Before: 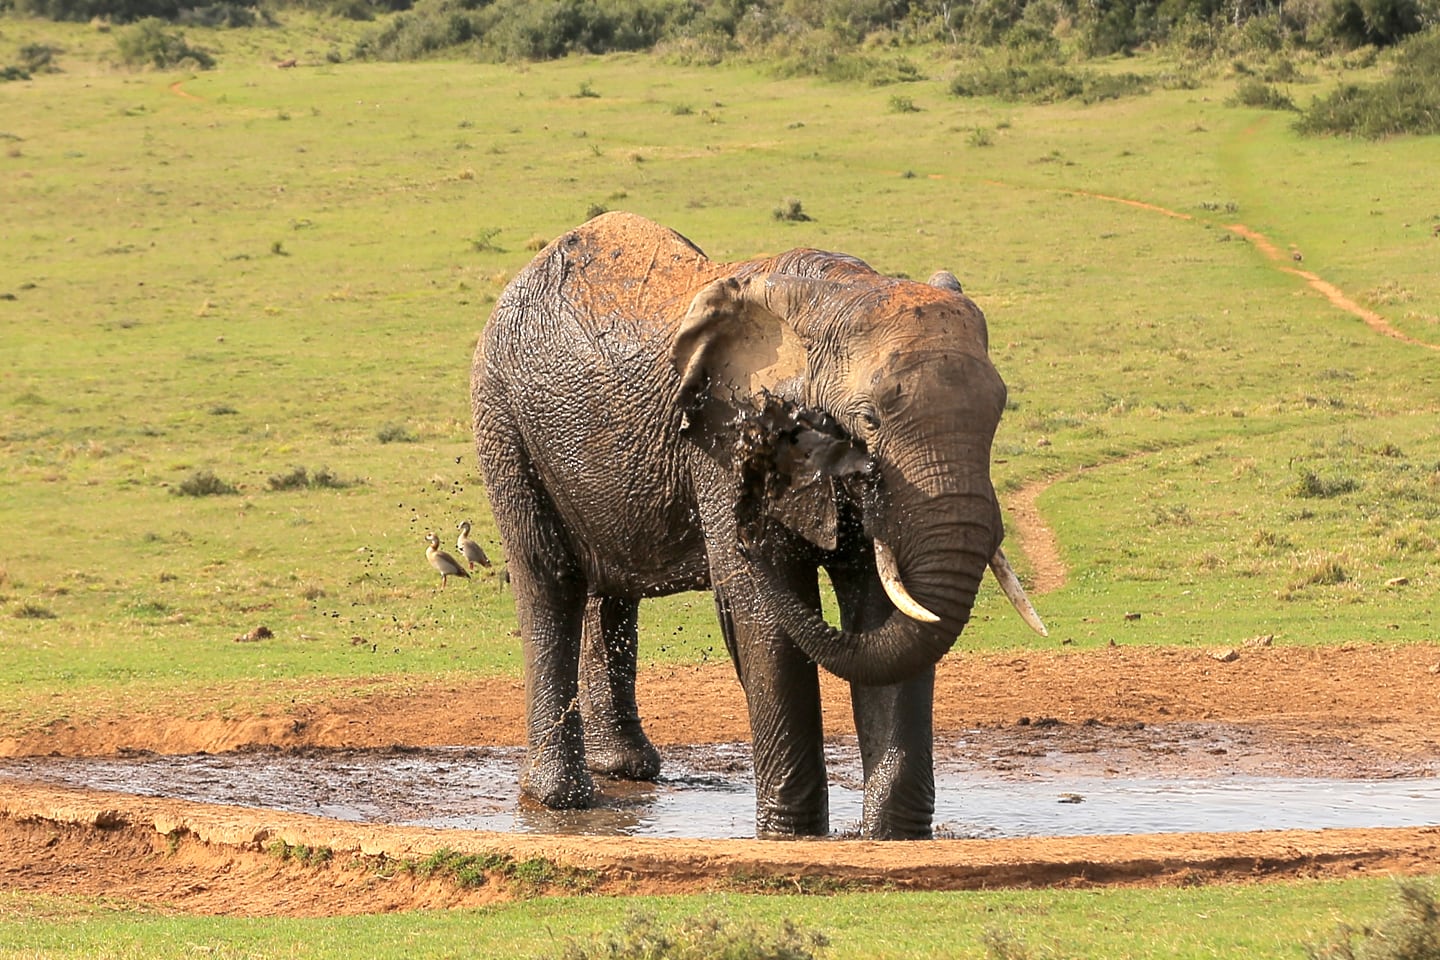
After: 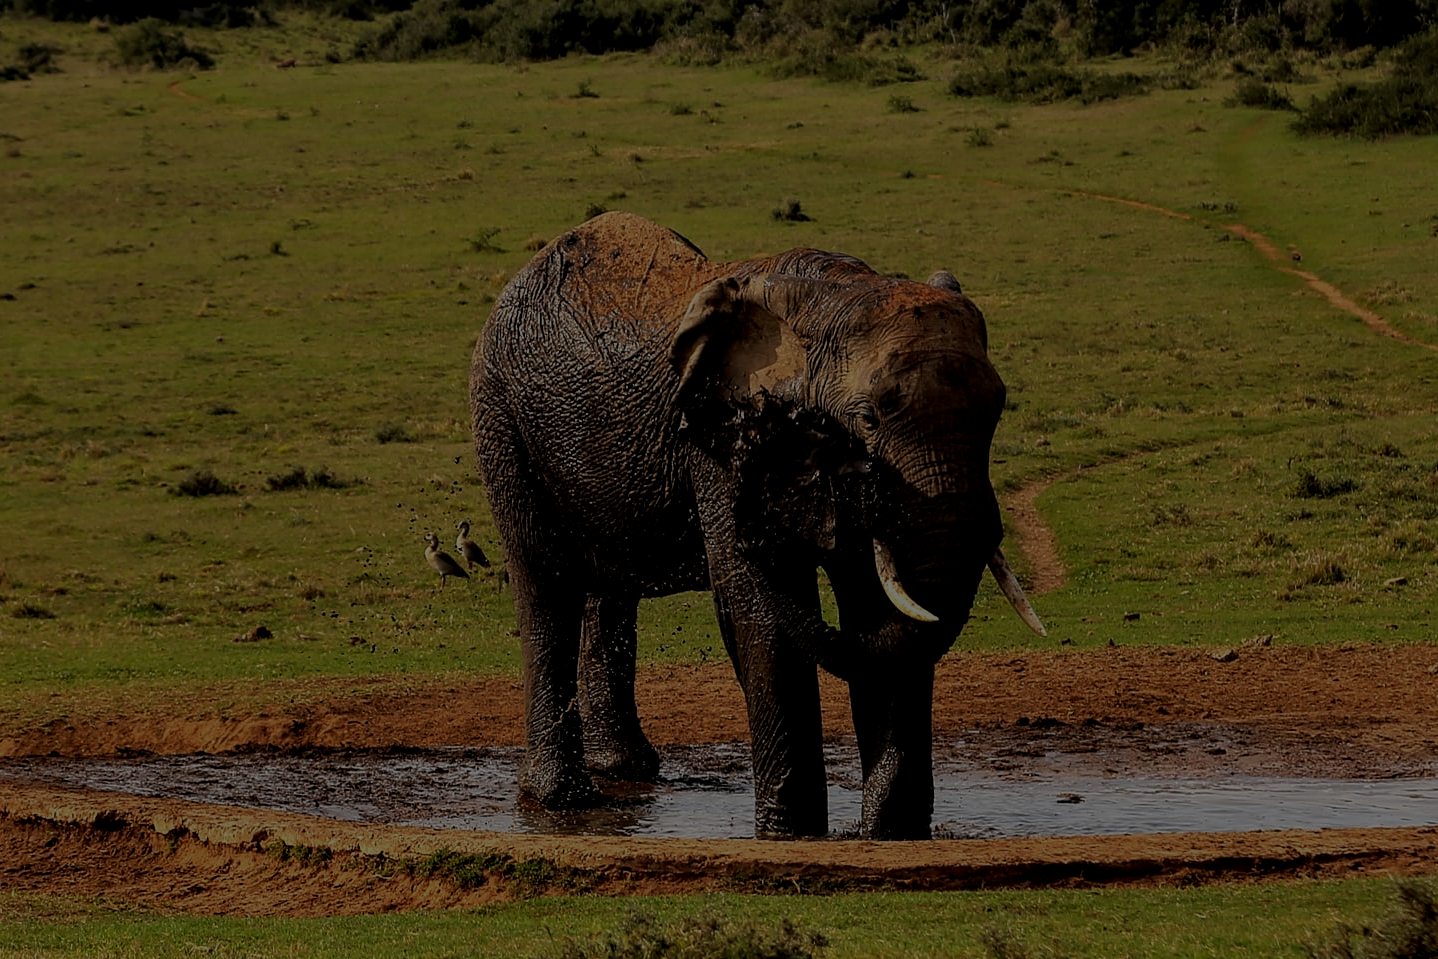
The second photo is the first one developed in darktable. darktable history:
local contrast: on, module defaults
crop and rotate: left 0.126%
exposure: exposure -2.446 EV, compensate highlight preservation false
sigmoid: contrast 1.7, skew -0.2, preserve hue 0%, red attenuation 0.1, red rotation 0.035, green attenuation 0.1, green rotation -0.017, blue attenuation 0.15, blue rotation -0.052, base primaries Rec2020
